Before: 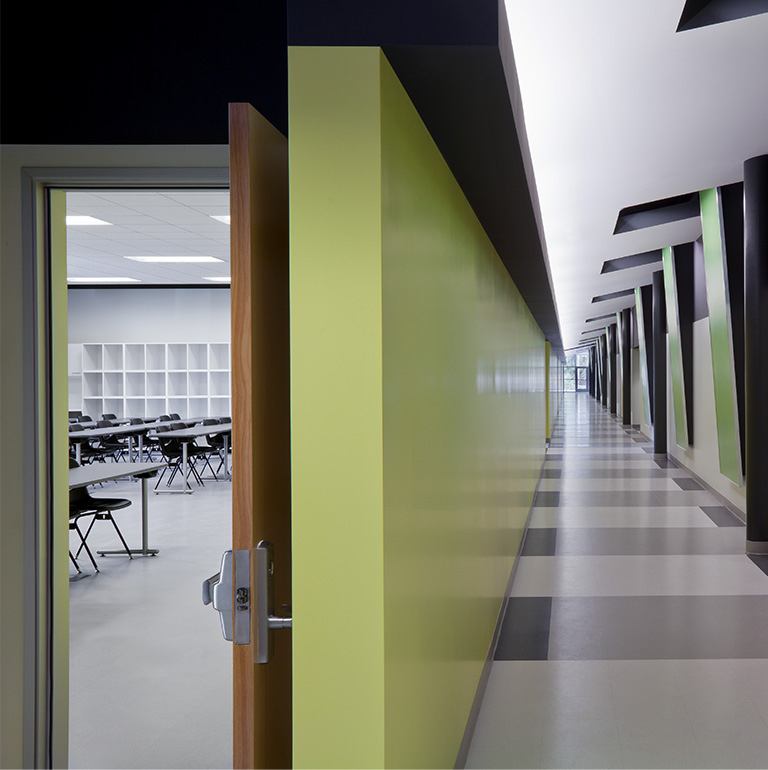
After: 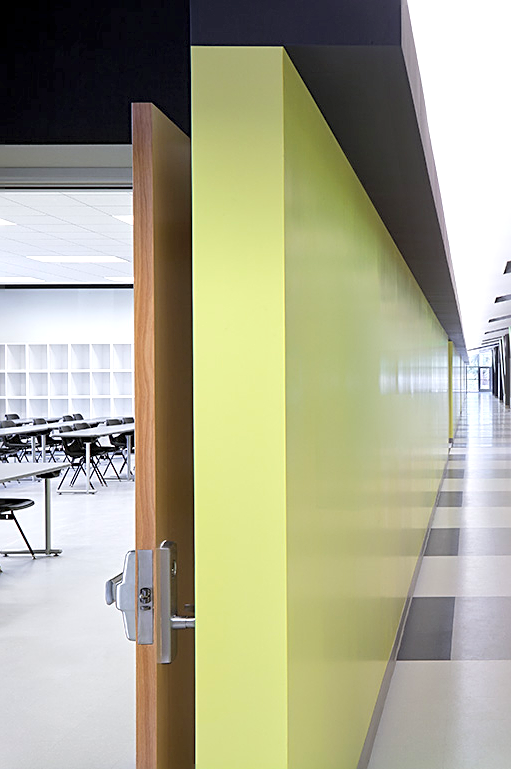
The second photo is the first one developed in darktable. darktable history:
exposure: exposure 0.657 EV, compensate highlight preservation false
contrast brightness saturation: brightness 0.15
crop and rotate: left 12.673%, right 20.66%
sharpen: on, module defaults
